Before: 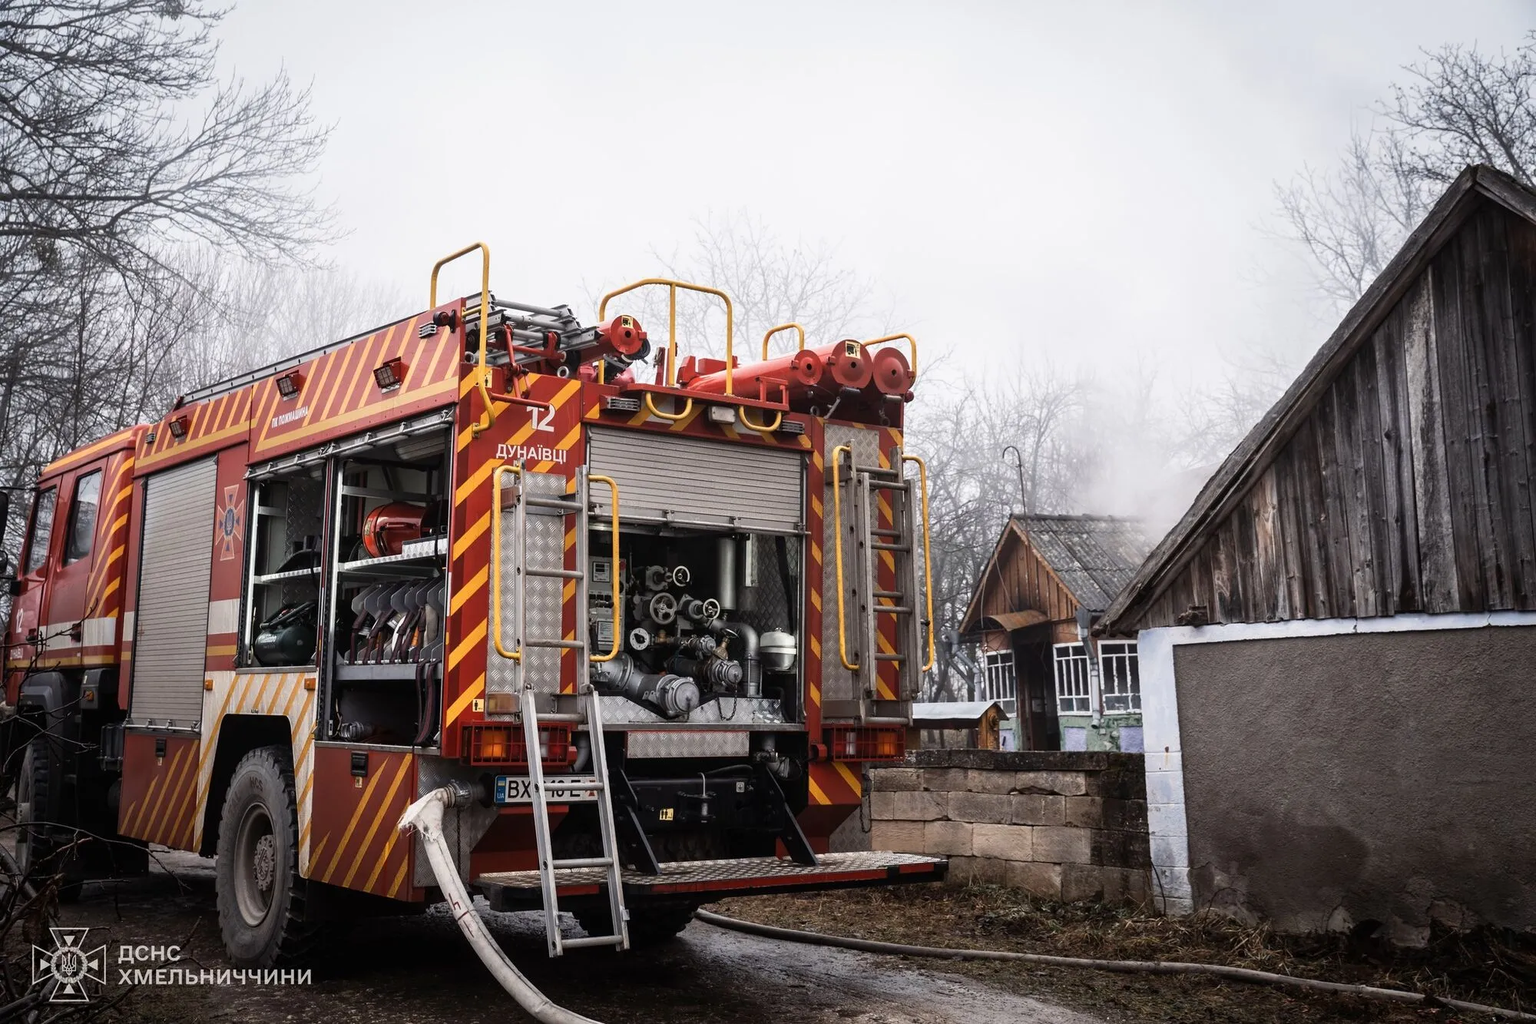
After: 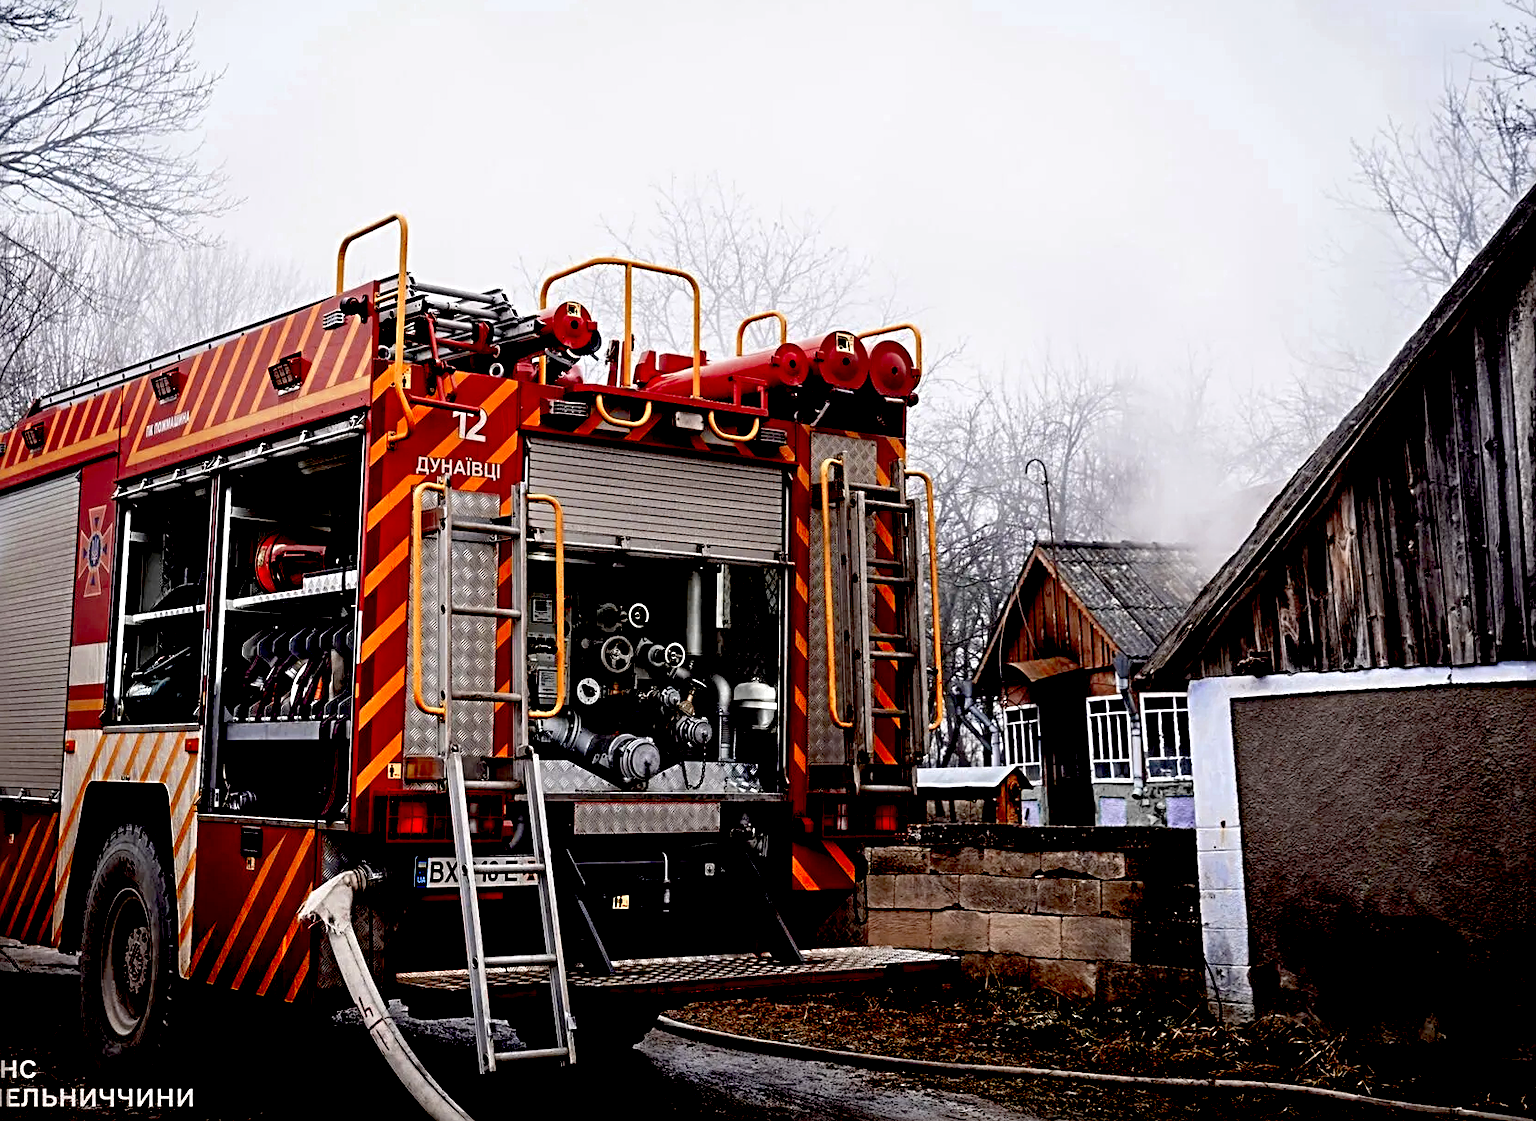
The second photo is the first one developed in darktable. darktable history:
exposure: black level correction 0.058, compensate exposure bias true, compensate highlight preservation false
color zones: curves: ch0 [(0, 0.363) (0.128, 0.373) (0.25, 0.5) (0.402, 0.407) (0.521, 0.525) (0.63, 0.559) (0.729, 0.662) (0.867, 0.471)]; ch1 [(0, 0.515) (0.136, 0.618) (0.25, 0.5) (0.378, 0) (0.516, 0) (0.622, 0.593) (0.737, 0.819) (0.87, 0.593)]; ch2 [(0, 0.529) (0.128, 0.471) (0.282, 0.451) (0.386, 0.662) (0.516, 0.525) (0.633, 0.554) (0.75, 0.62) (0.875, 0.441)]
crop: left 9.822%, top 6.315%, right 7.032%, bottom 2.556%
sharpen: radius 3.953
